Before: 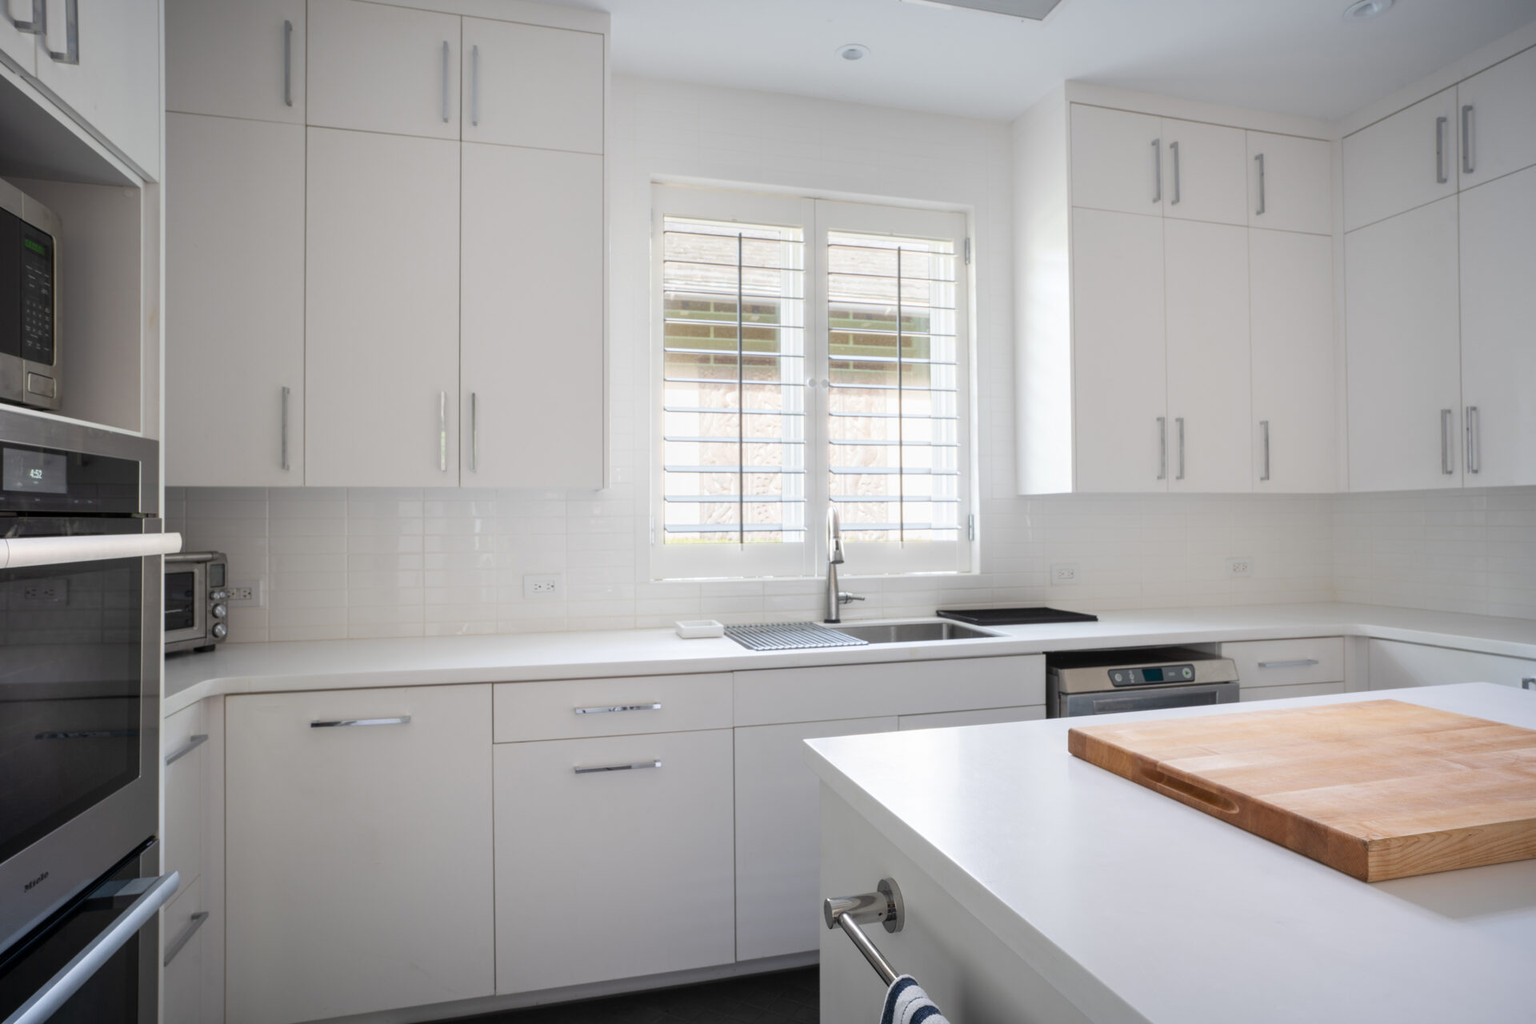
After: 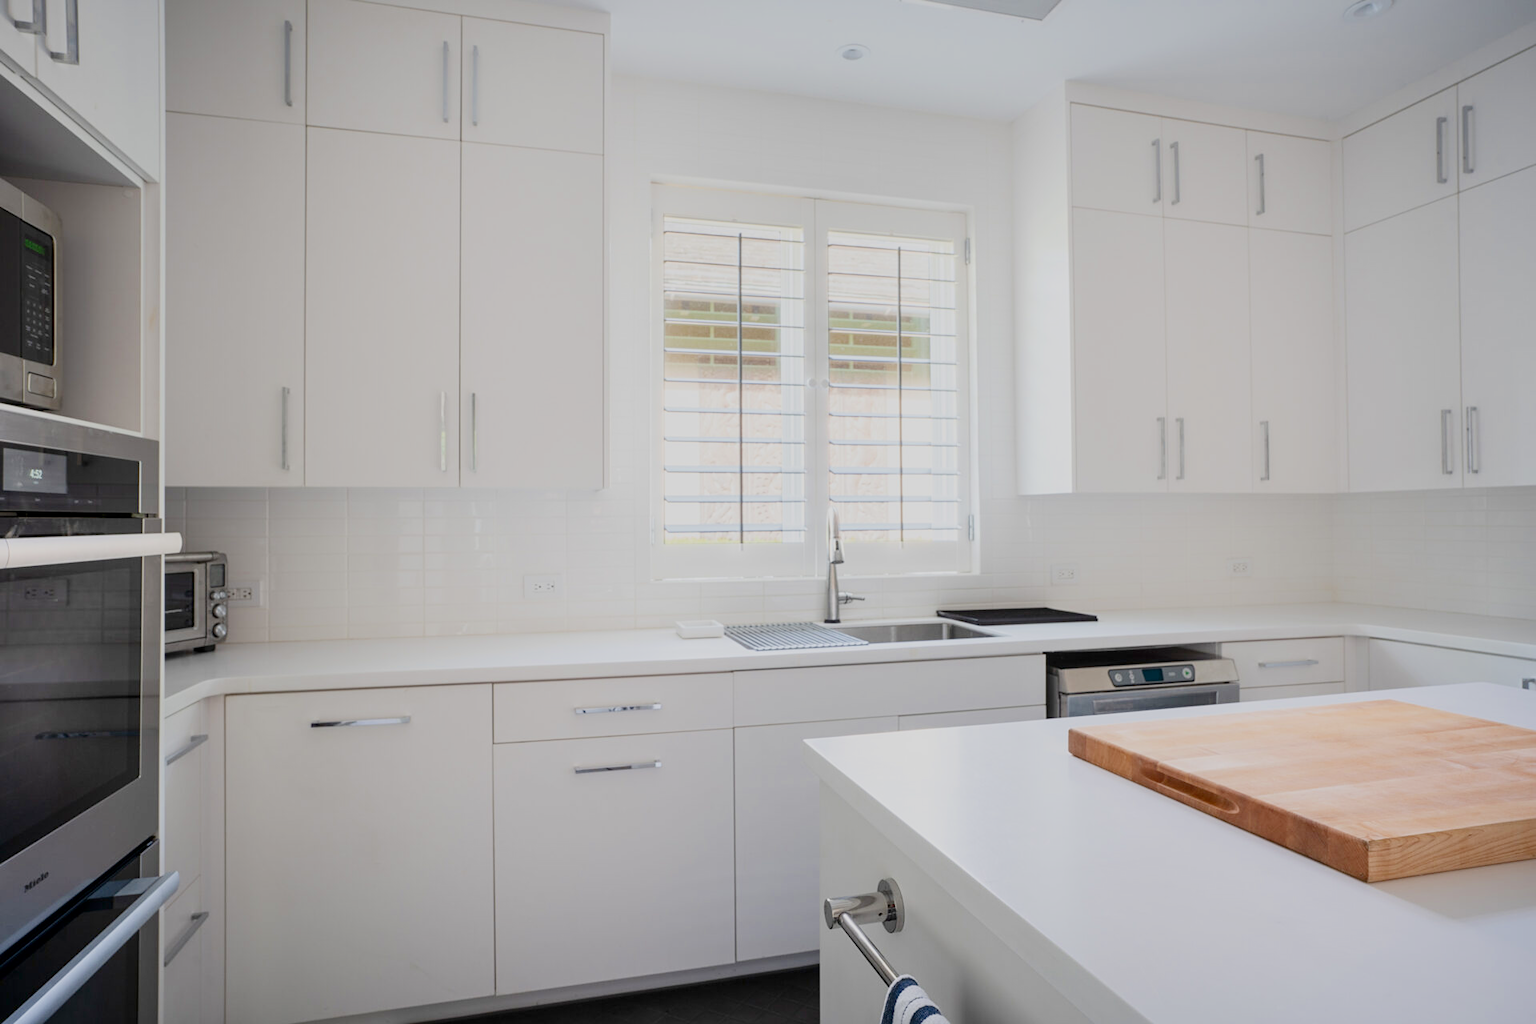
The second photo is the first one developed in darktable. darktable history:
exposure: black level correction 0, exposure 1 EV, compensate highlight preservation false
sharpen: amount 0.206
filmic rgb: middle gray luminance 2.65%, black relative exposure -10.01 EV, white relative exposure 7 EV, dynamic range scaling 9.93%, target black luminance 0%, hardness 3.19, latitude 44.39%, contrast 0.674, highlights saturation mix 5.4%, shadows ↔ highlights balance 13.89%, contrast in shadows safe
contrast brightness saturation: contrast 0.189, brightness -0.112, saturation 0.209
